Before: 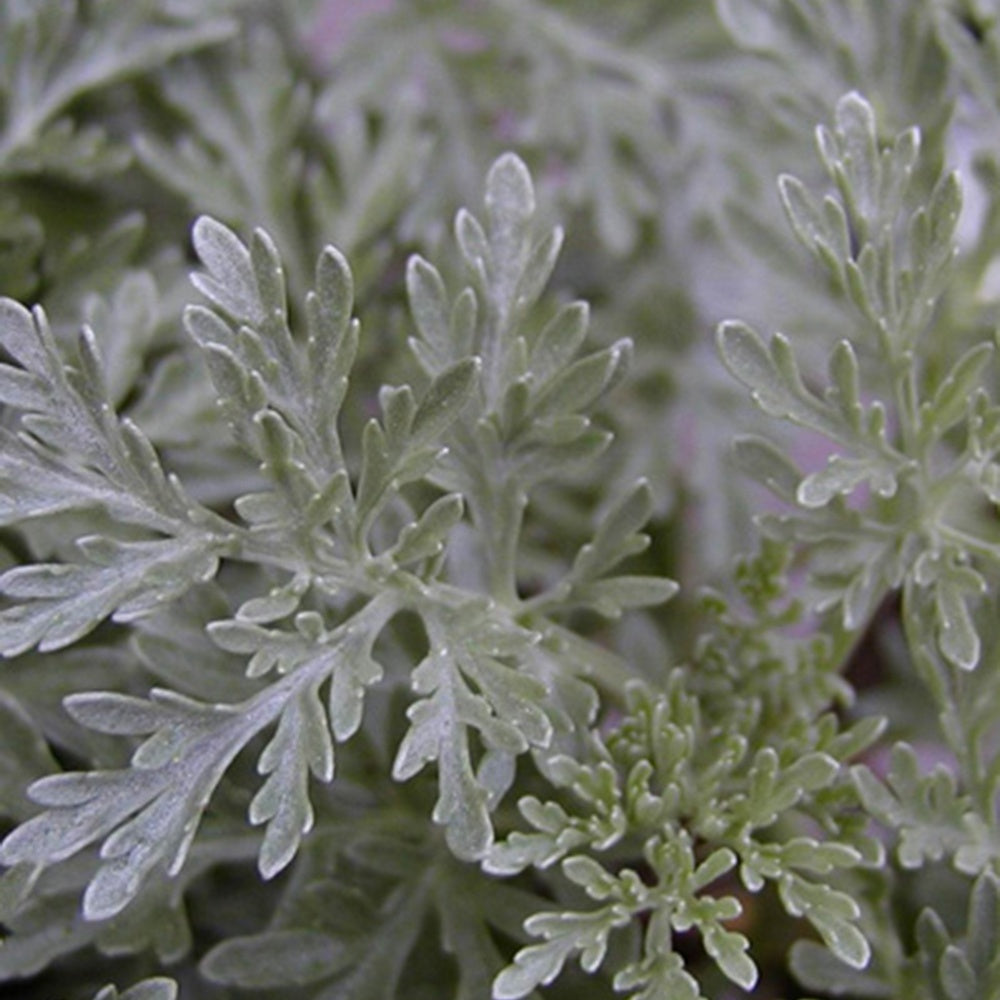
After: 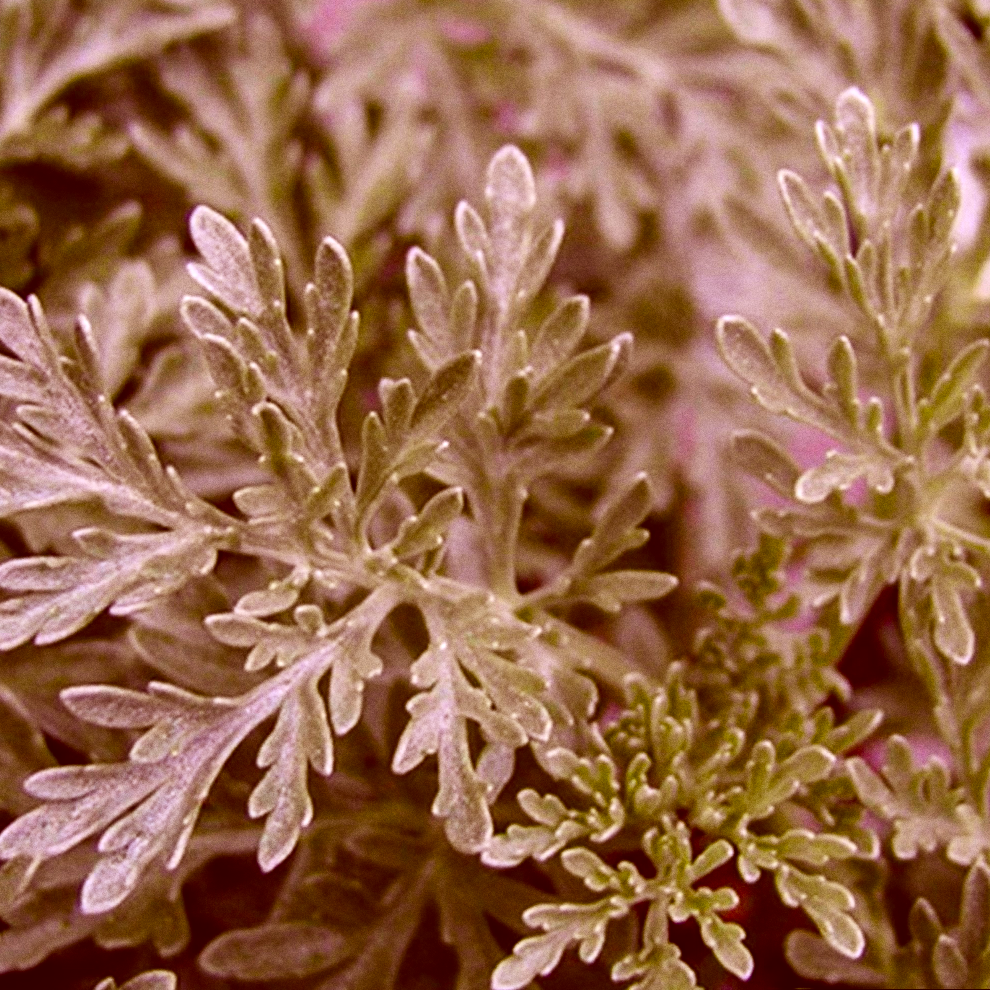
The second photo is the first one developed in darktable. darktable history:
color correction: highlights a* 9.03, highlights b* 8.71, shadows a* 40, shadows b* 40, saturation 0.8
white balance: emerald 1
rotate and perspective: rotation 0.174°, lens shift (vertical) 0.013, lens shift (horizontal) 0.019, shear 0.001, automatic cropping original format, crop left 0.007, crop right 0.991, crop top 0.016, crop bottom 0.997
local contrast: detail 130%
contrast brightness saturation: contrast 0.26, brightness 0.02, saturation 0.87
grain: coarseness 0.09 ISO
